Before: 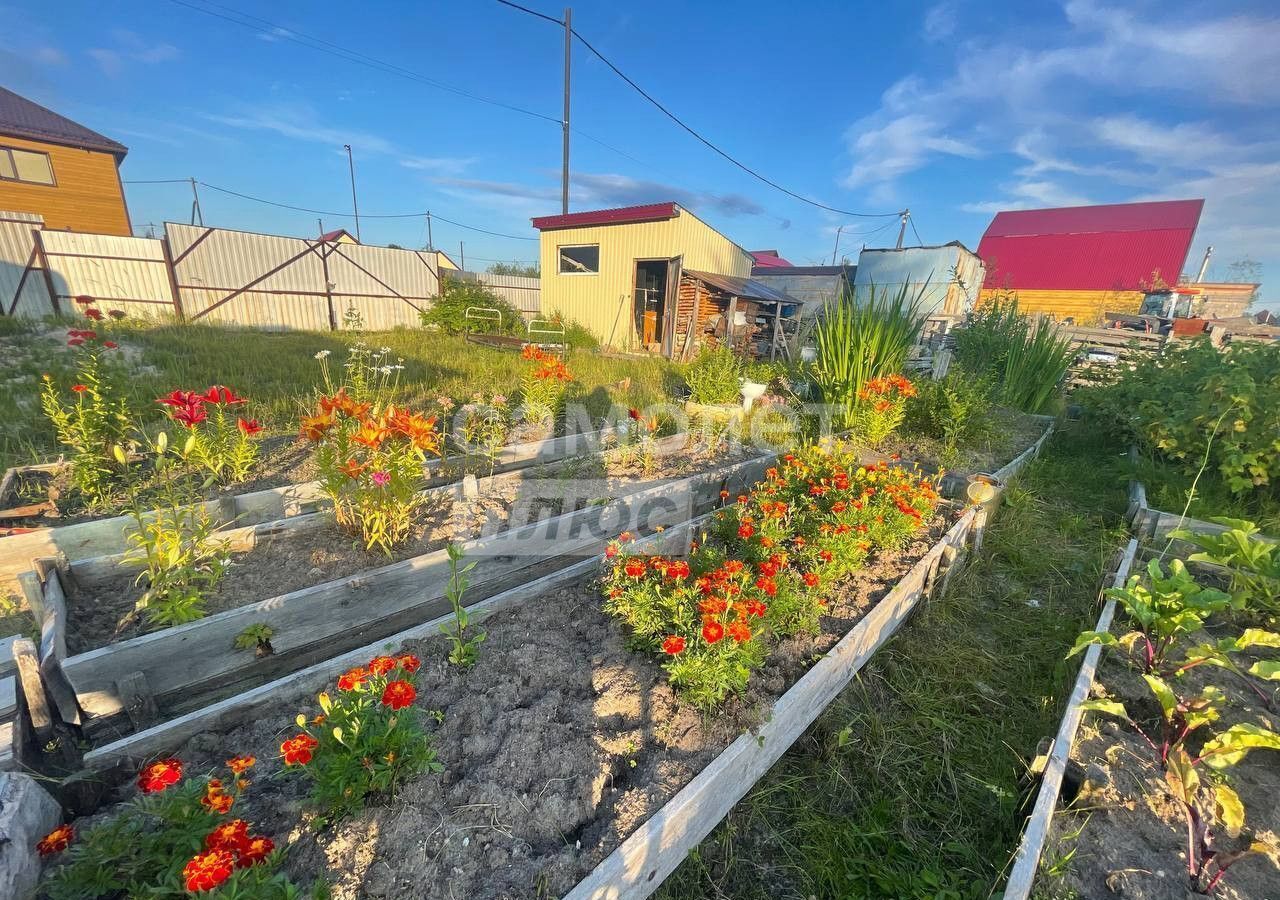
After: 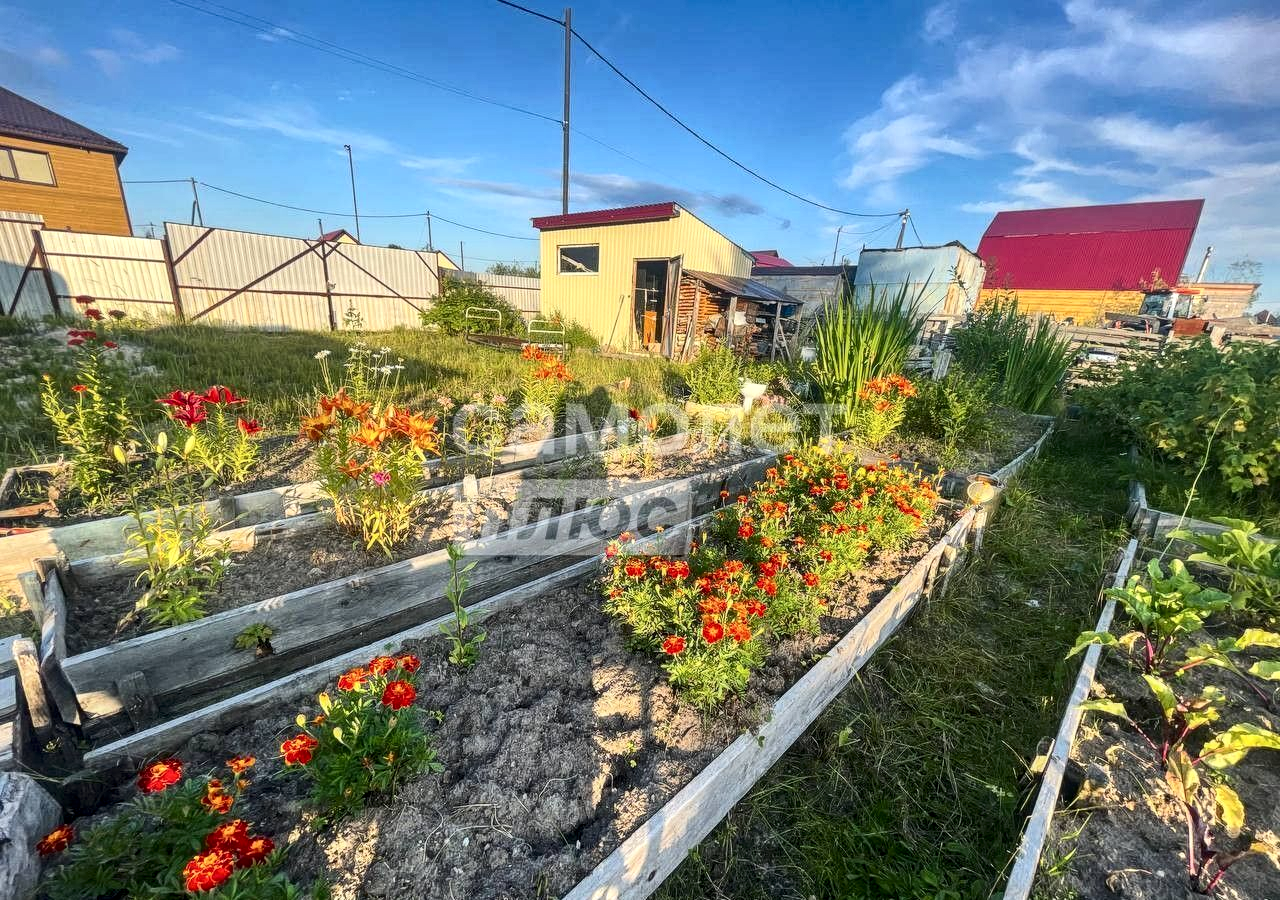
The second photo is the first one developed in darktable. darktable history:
local contrast: detail 130%
tone curve: curves: ch0 [(0, 0) (0.055, 0.031) (0.282, 0.215) (0.729, 0.785) (1, 1)], color space Lab, independent channels, preserve colors none
